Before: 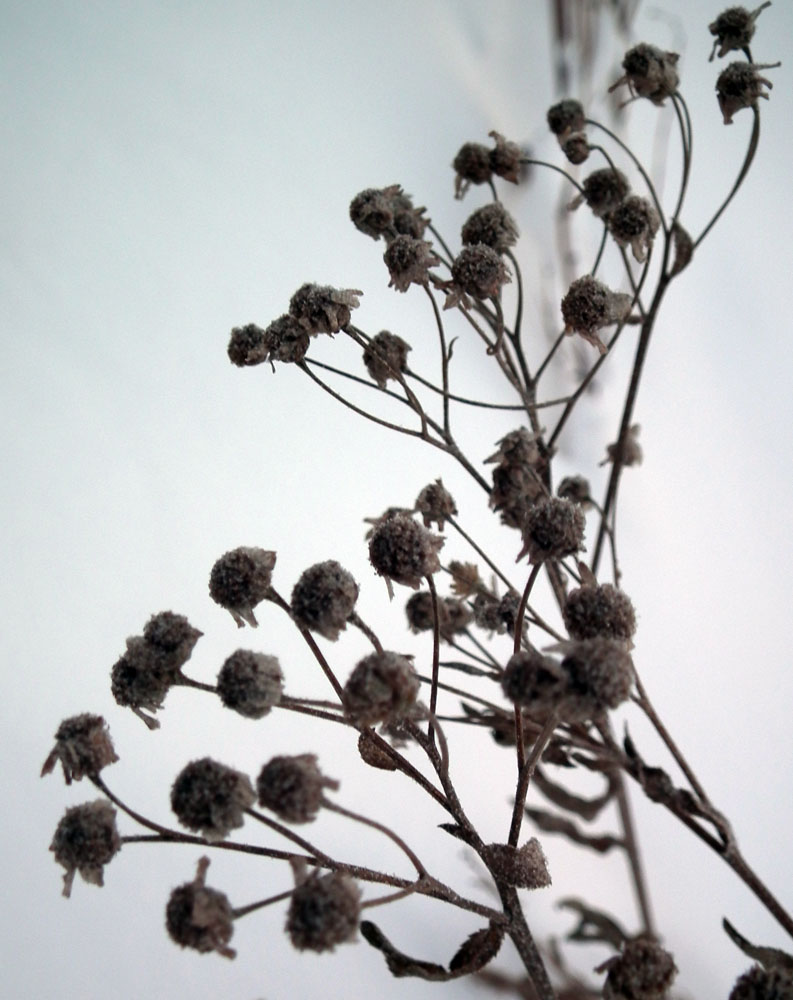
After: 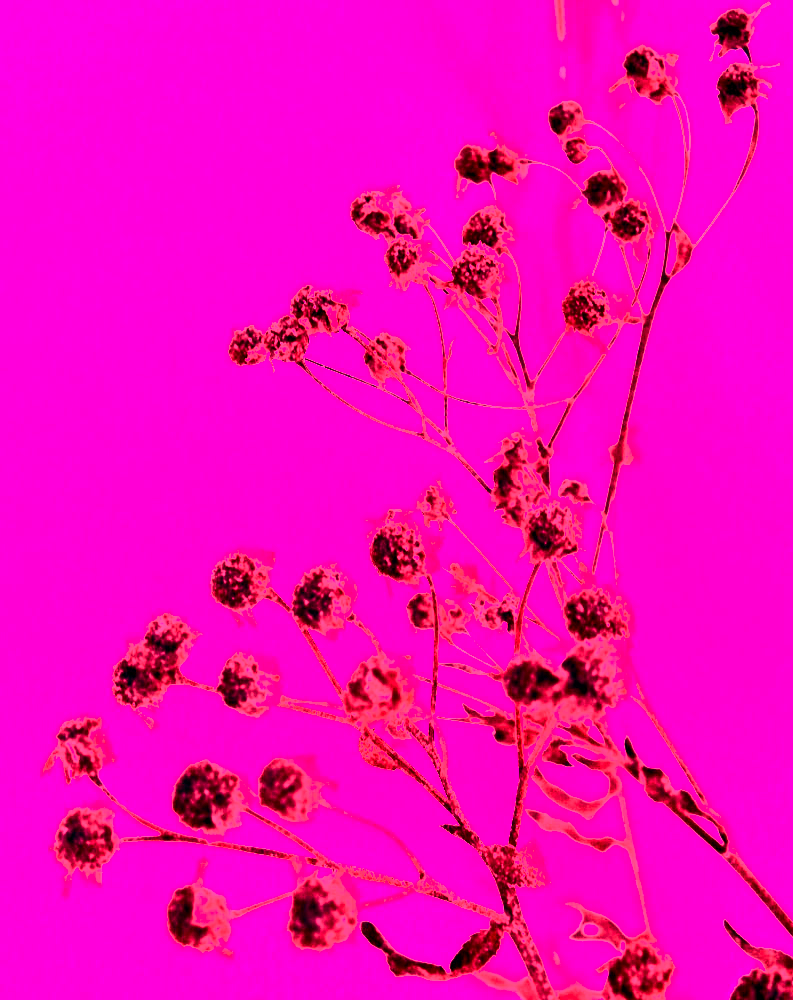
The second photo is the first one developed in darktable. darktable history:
white balance: red 4.26, blue 1.802
contrast brightness saturation: contrast 0.4, brightness 0.1, saturation 0.21
